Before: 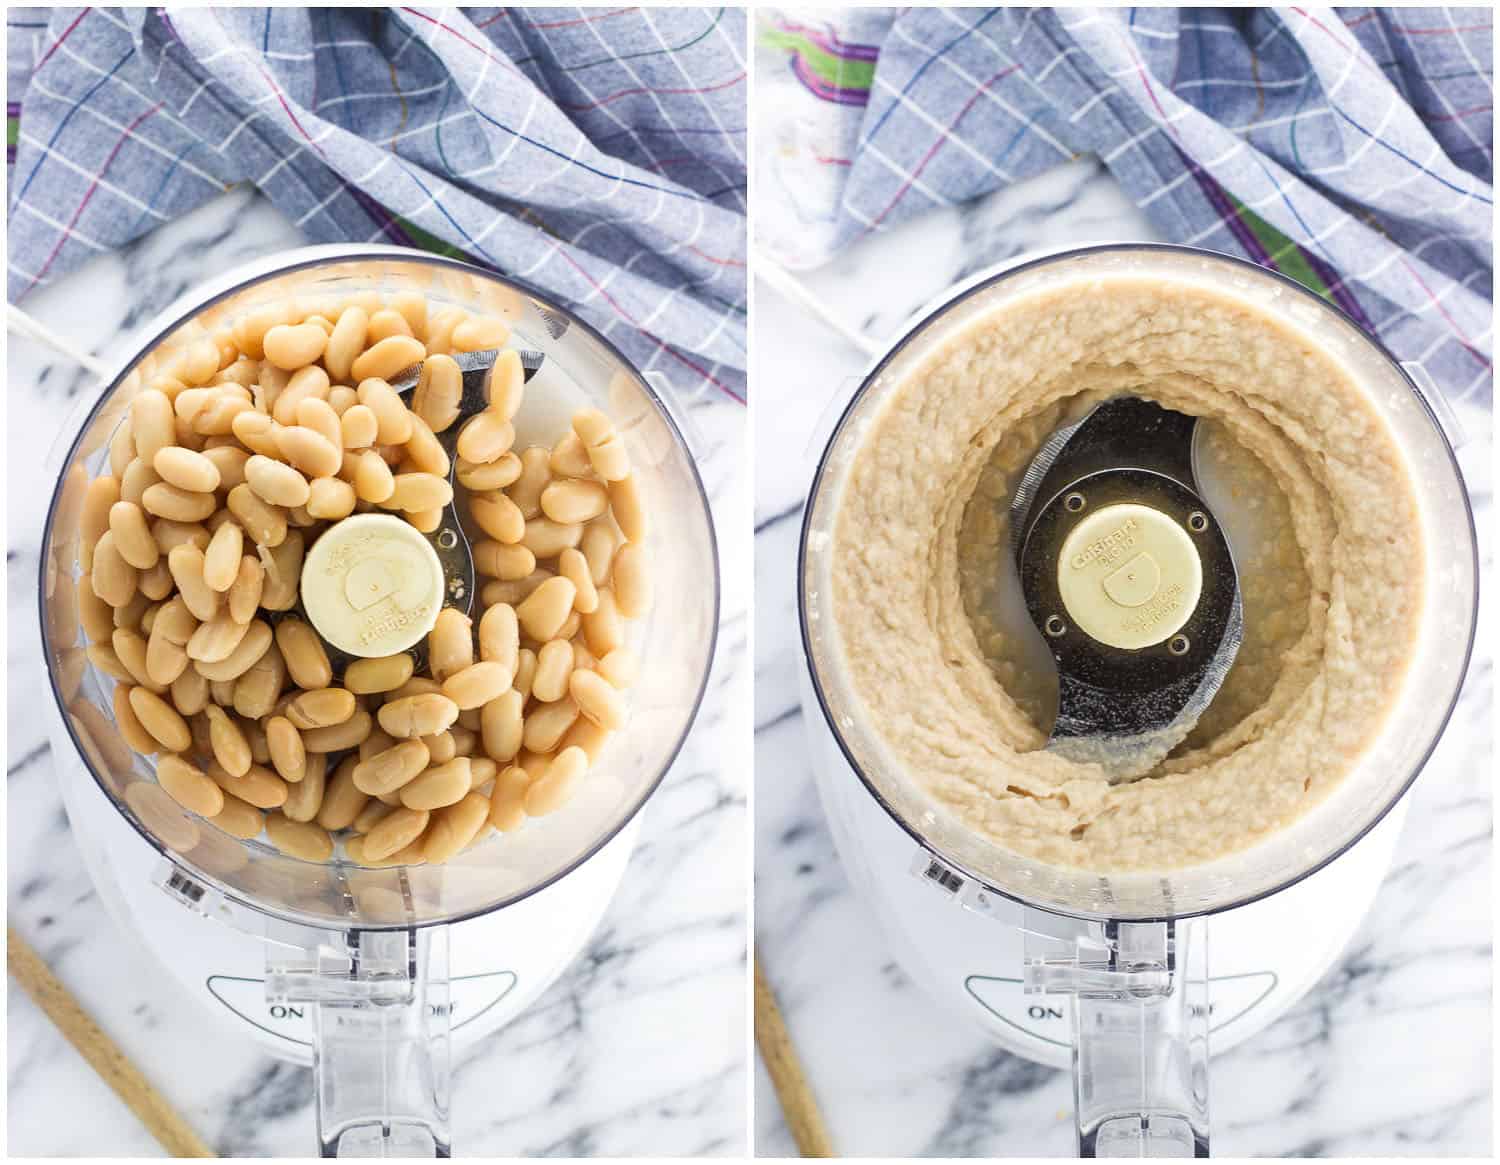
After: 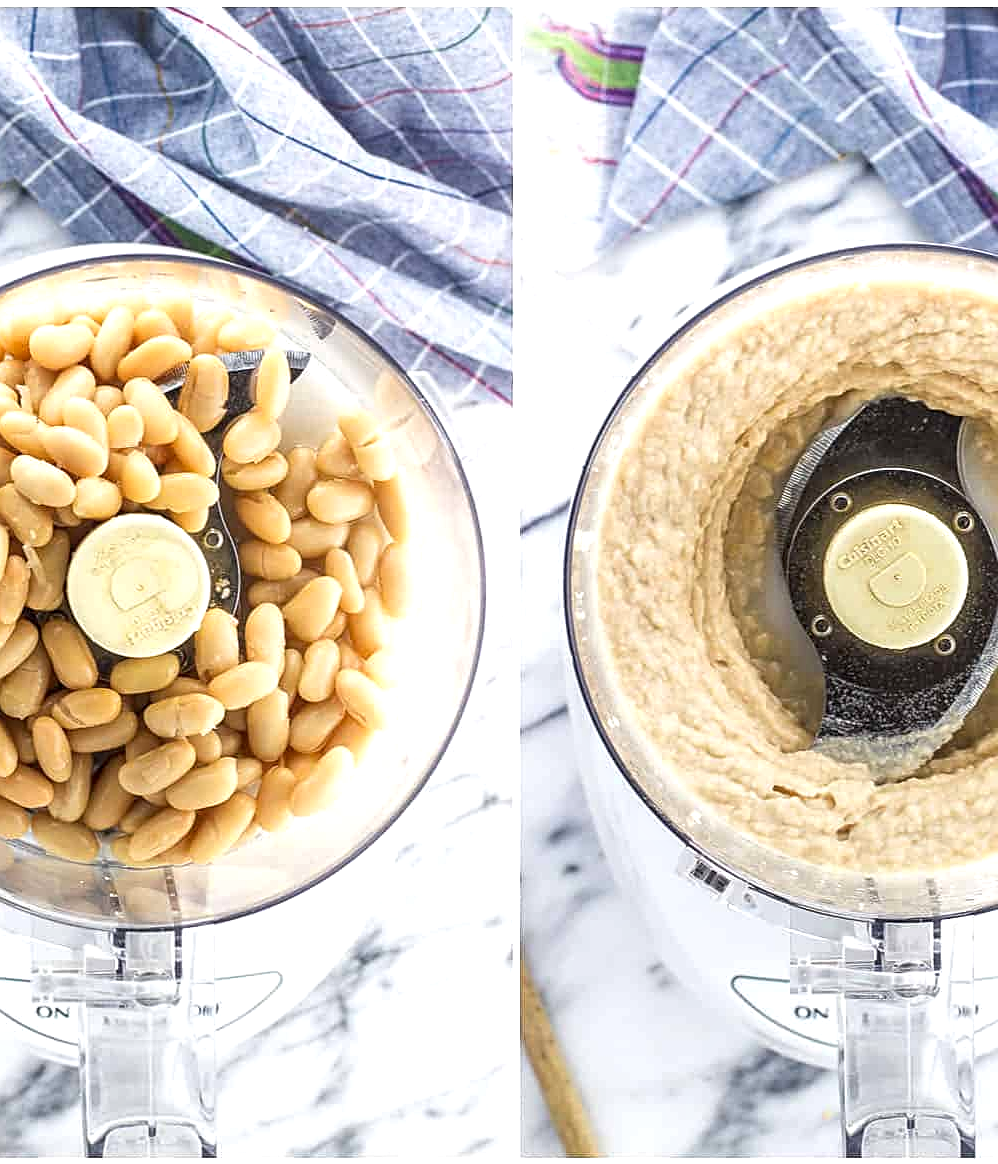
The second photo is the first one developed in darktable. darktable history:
exposure: exposure 0.347 EV, compensate highlight preservation false
sharpen: on, module defaults
local contrast: on, module defaults
crop and rotate: left 15.638%, right 17.81%
